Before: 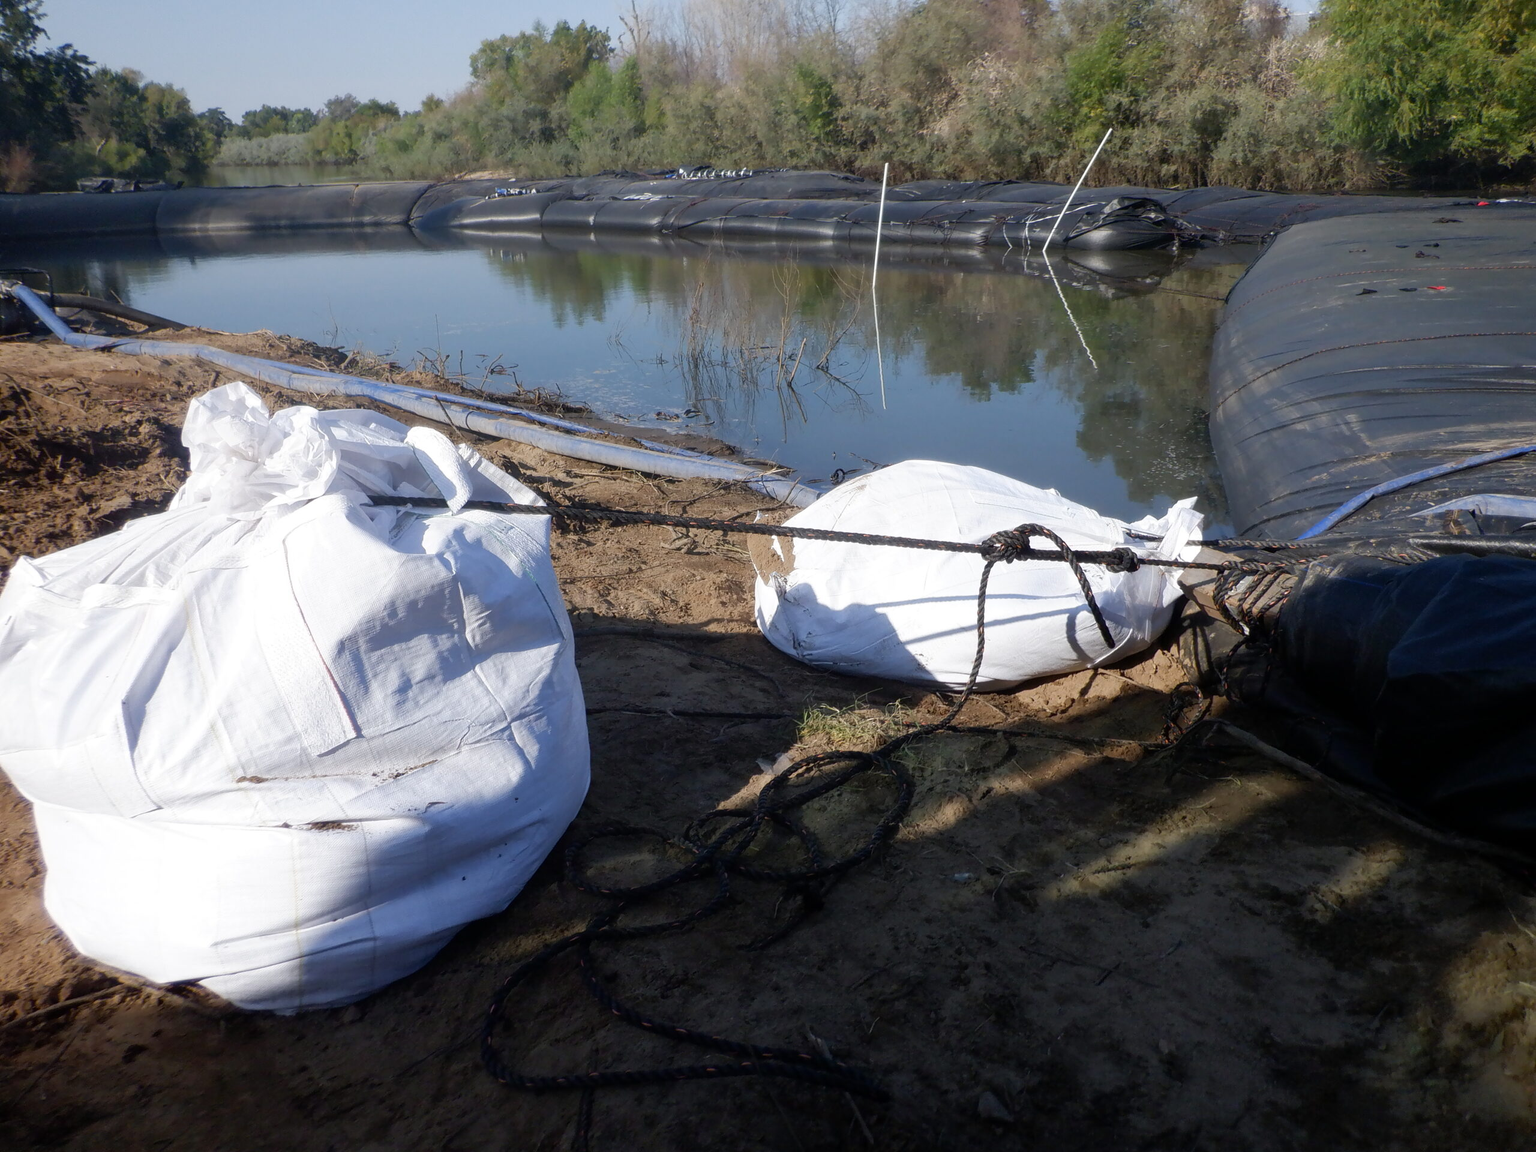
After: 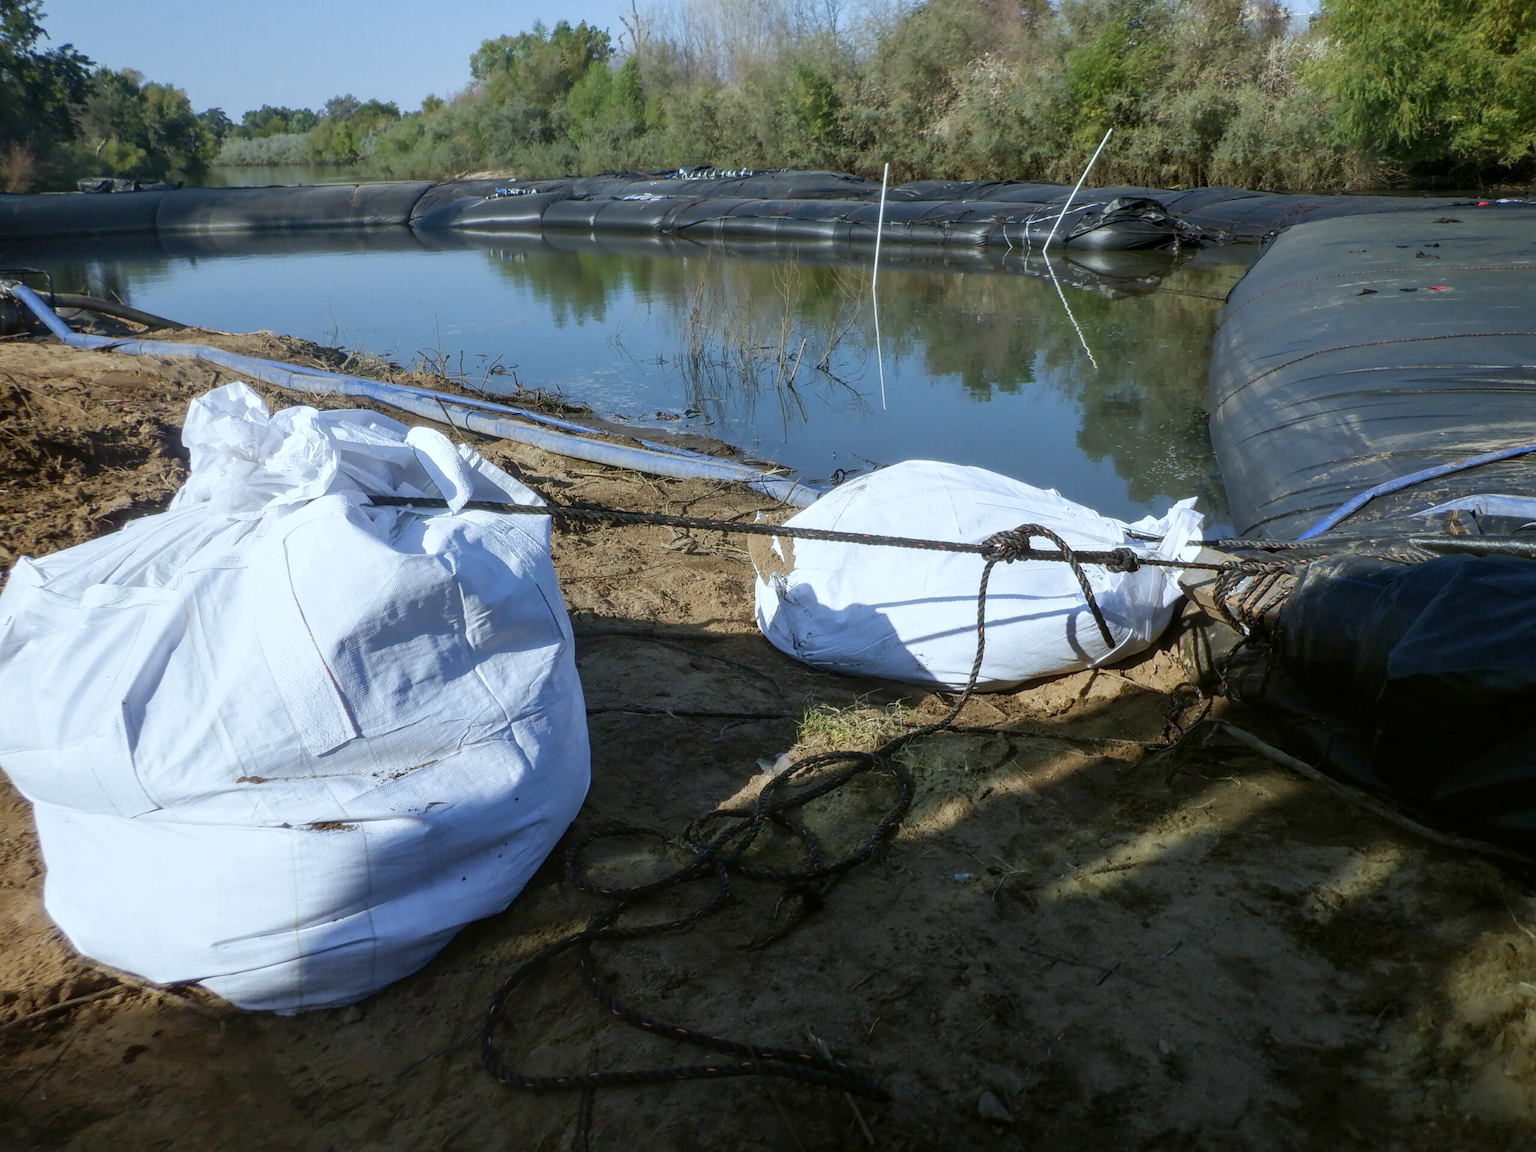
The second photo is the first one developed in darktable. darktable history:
white balance: red 0.924, blue 1.095
local contrast: detail 130%
velvia: on, module defaults
color balance: mode lift, gamma, gain (sRGB), lift [1.04, 1, 1, 0.97], gamma [1.01, 1, 1, 0.97], gain [0.96, 1, 1, 0.97]
